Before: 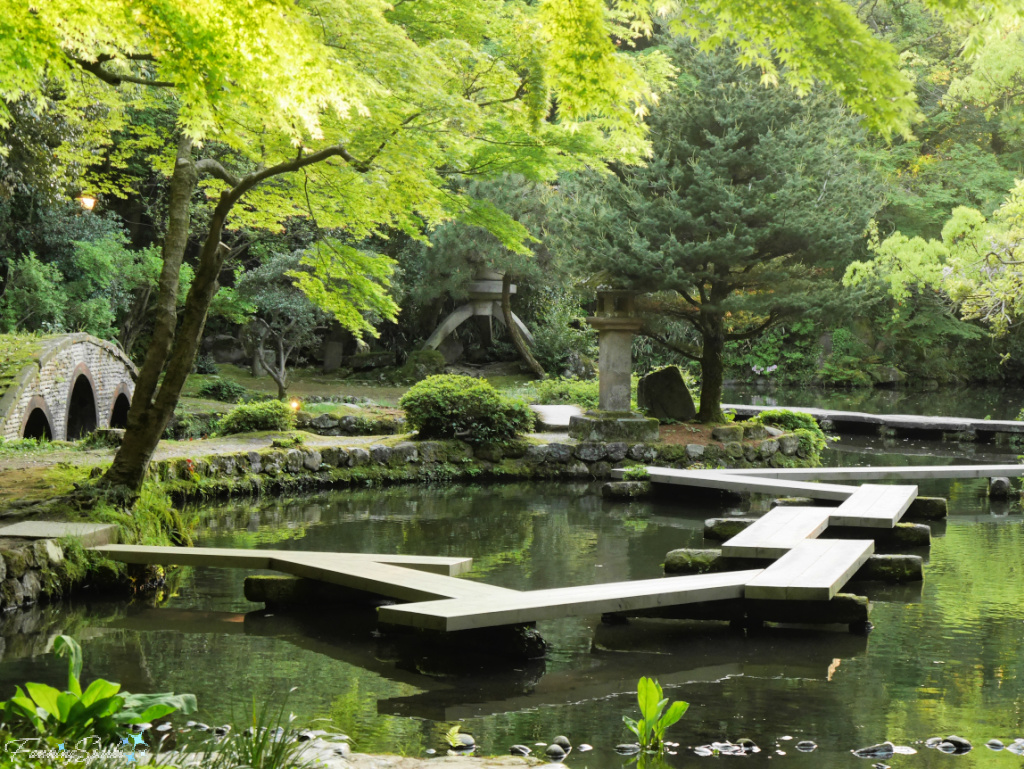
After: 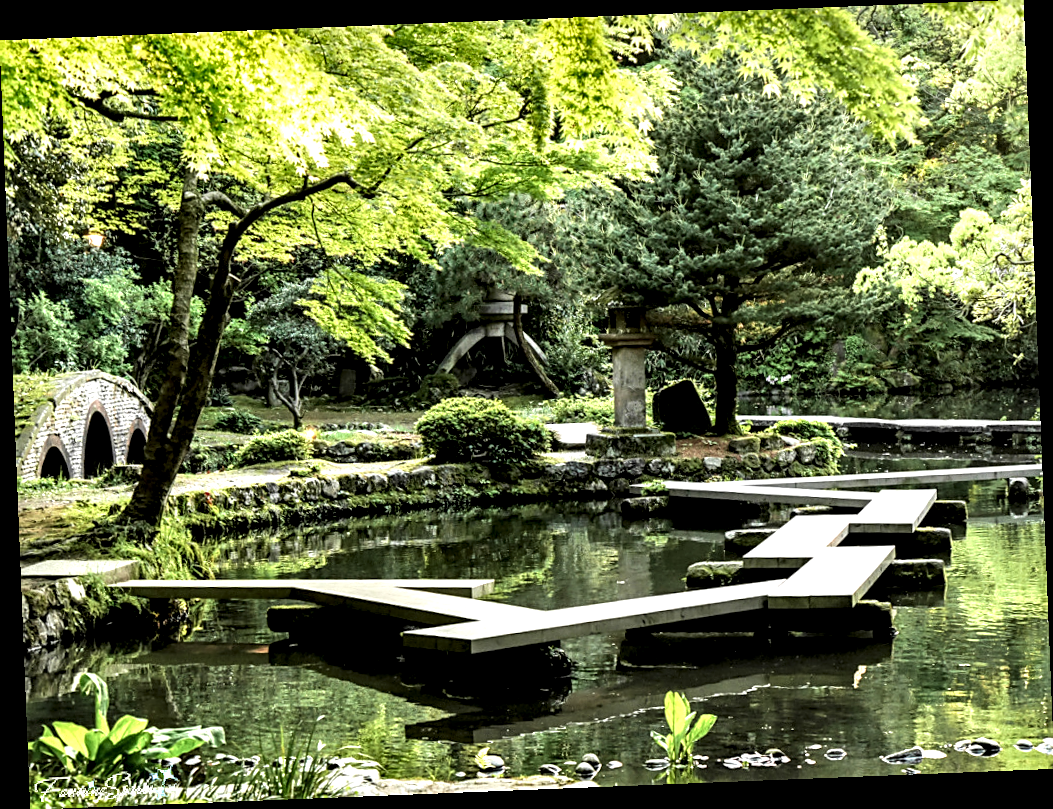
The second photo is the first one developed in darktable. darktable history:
velvia: strength 10%
exposure: compensate highlight preservation false
rotate and perspective: rotation -2.29°, automatic cropping off
tone equalizer: on, module defaults
local contrast: shadows 185%, detail 225%
sharpen: on, module defaults
